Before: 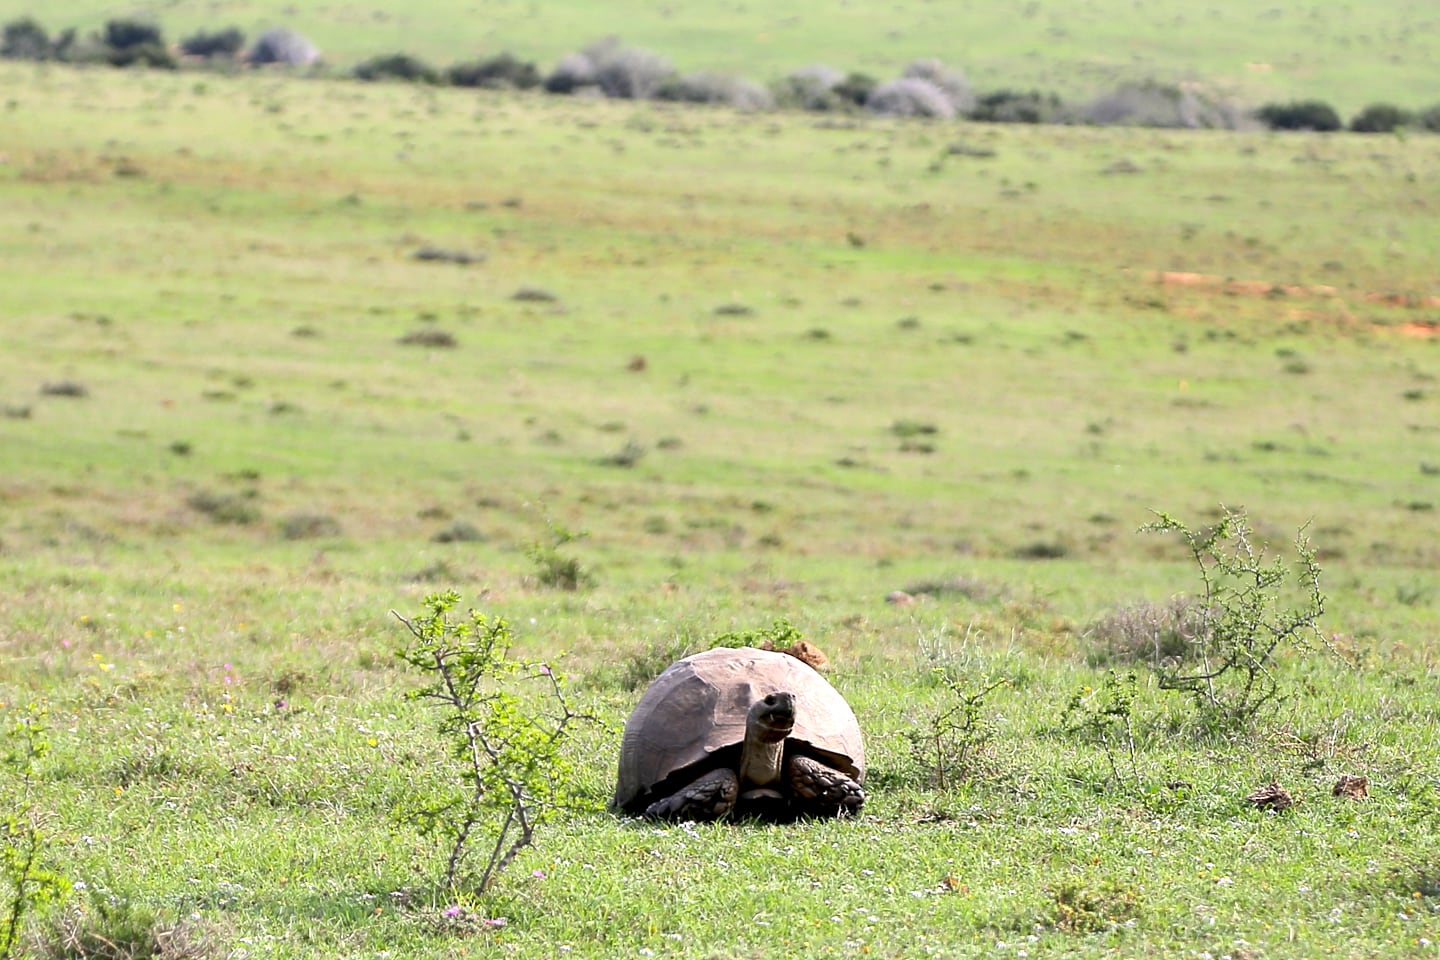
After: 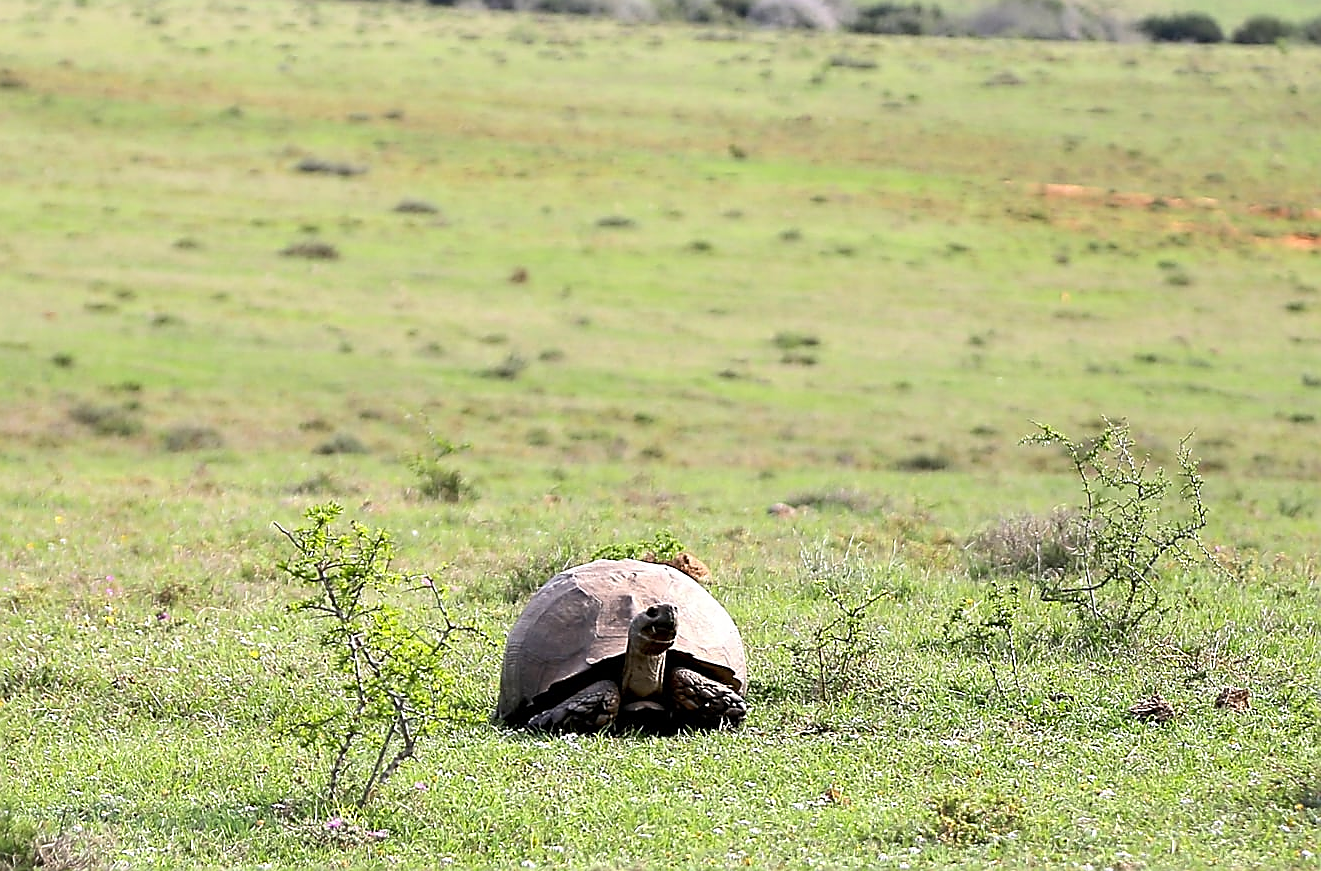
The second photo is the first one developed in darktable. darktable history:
crop and rotate: left 8.262%, top 9.226%
sharpen: radius 1.4, amount 1.25, threshold 0.7
